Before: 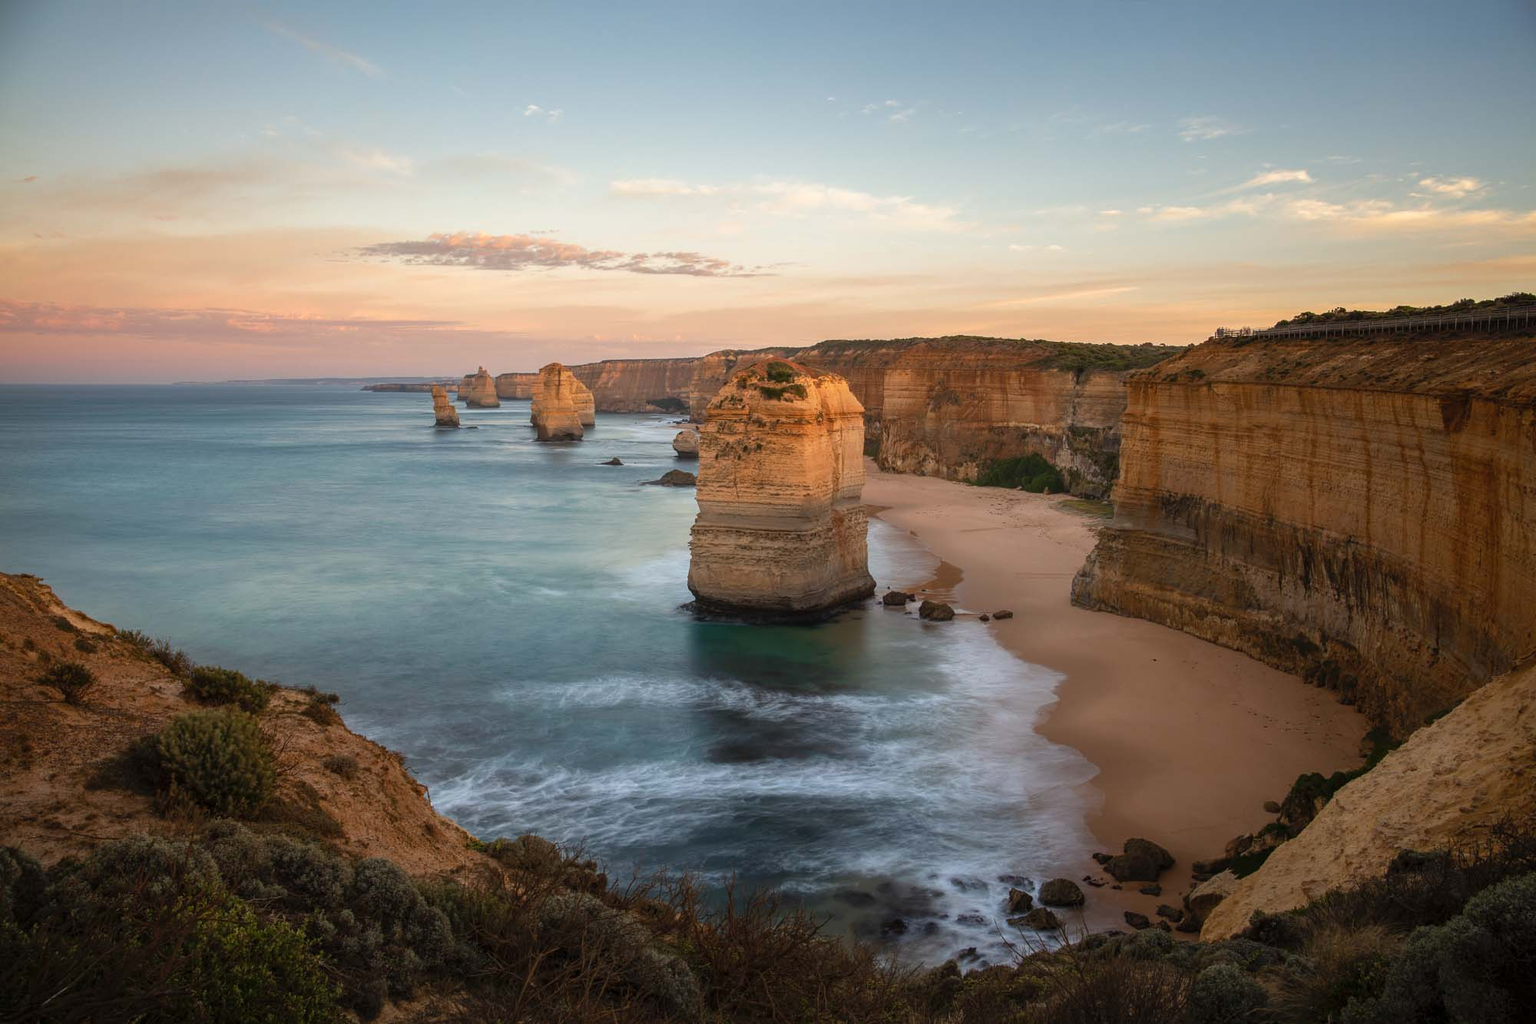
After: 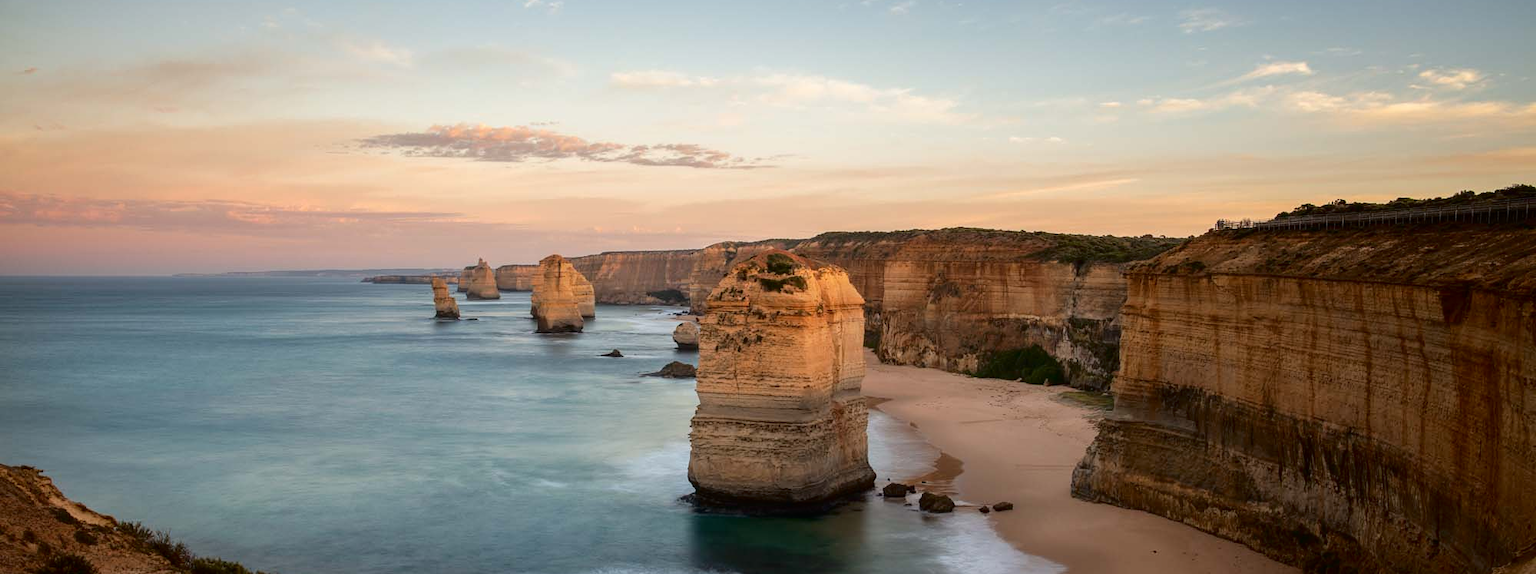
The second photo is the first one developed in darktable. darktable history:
crop and rotate: top 10.605%, bottom 33.274%
fill light: exposure -2 EV, width 8.6
